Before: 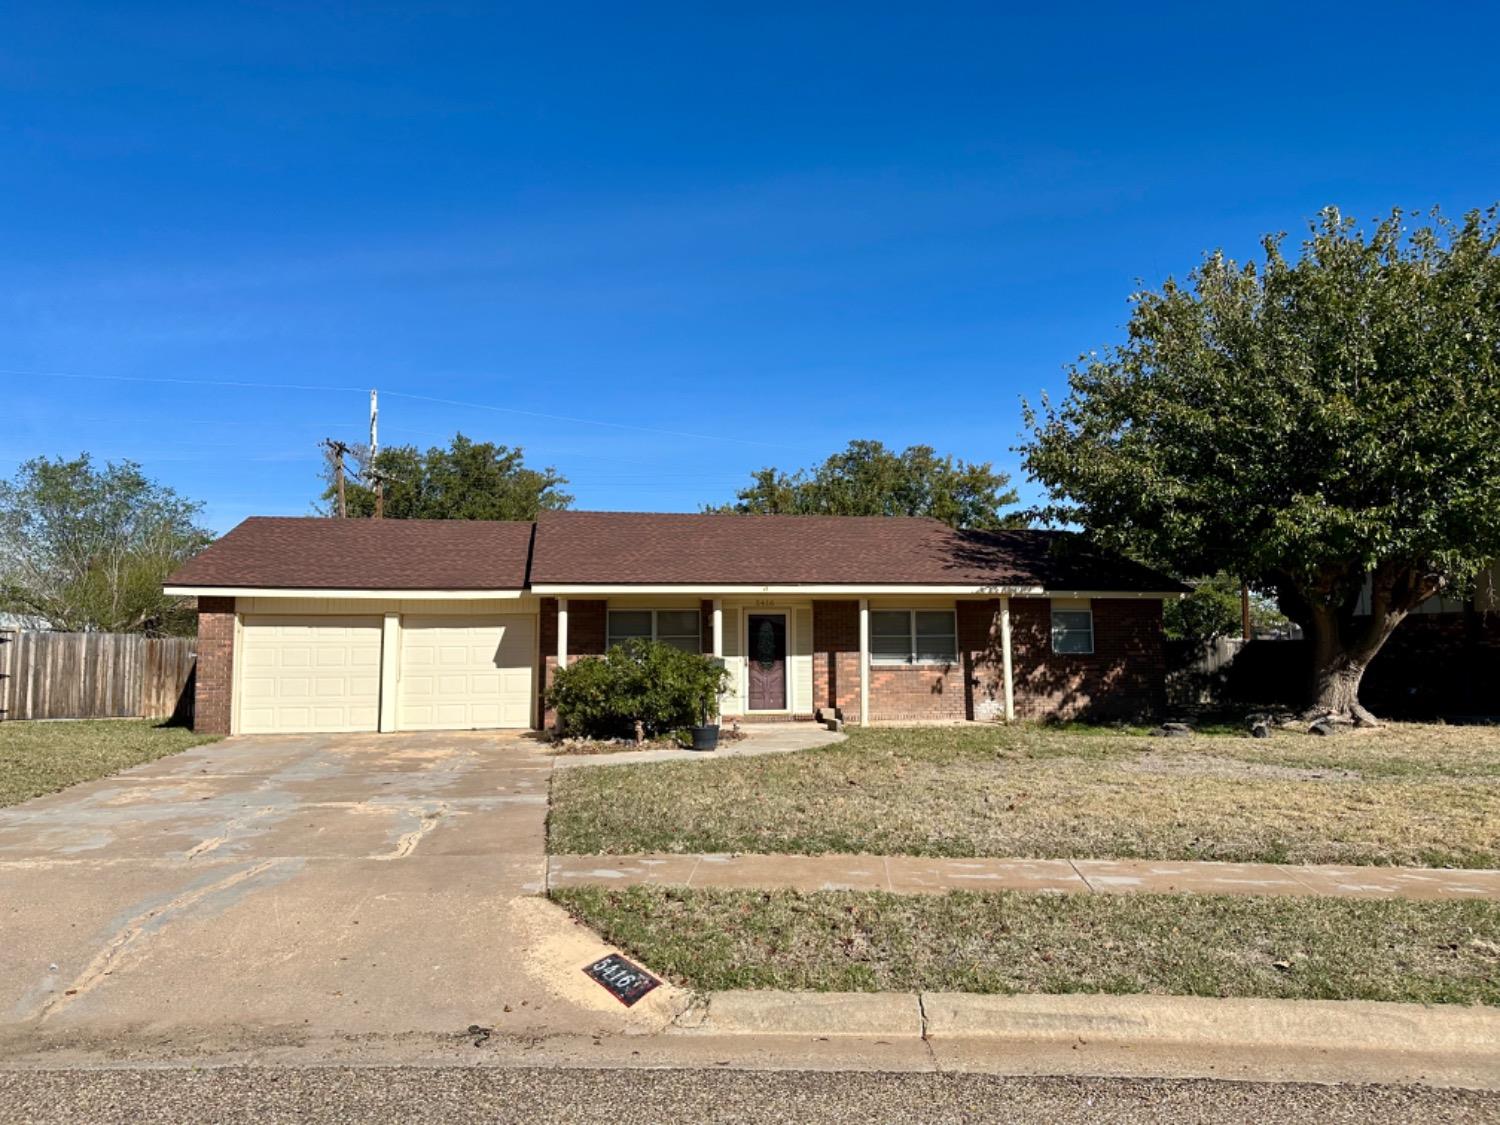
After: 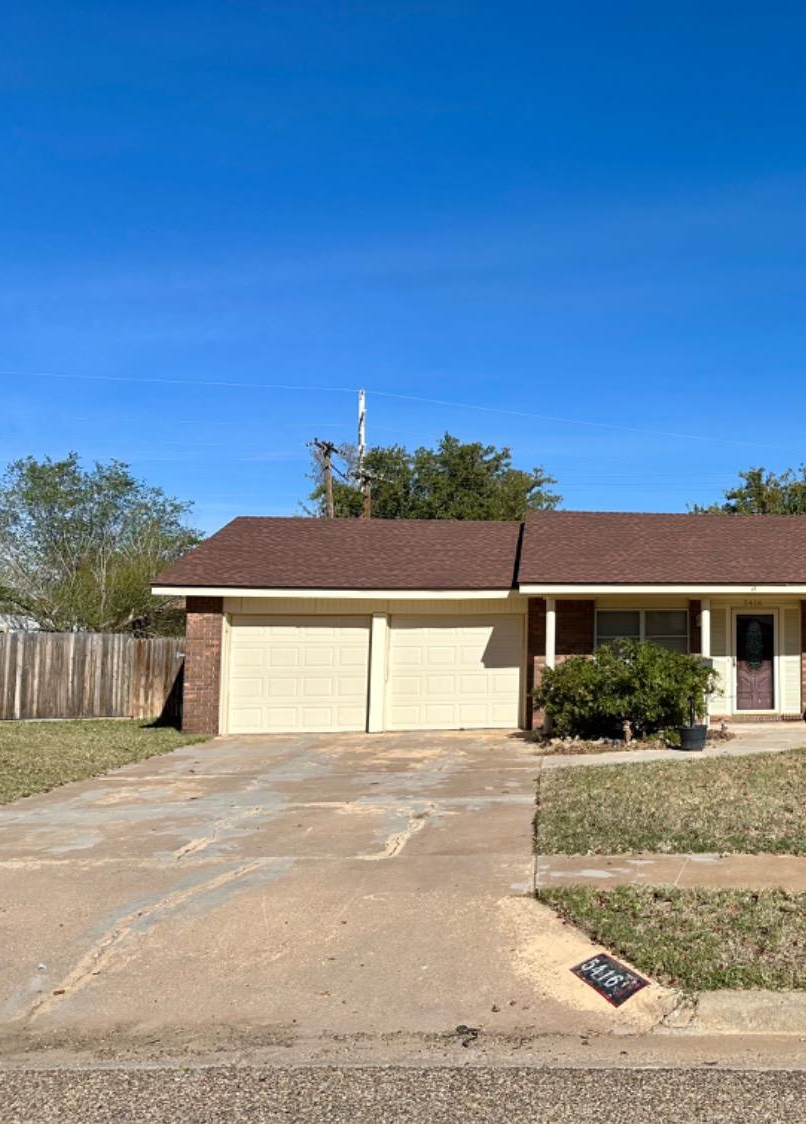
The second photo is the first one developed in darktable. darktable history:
crop: left 0.836%, right 45.385%, bottom 0.079%
